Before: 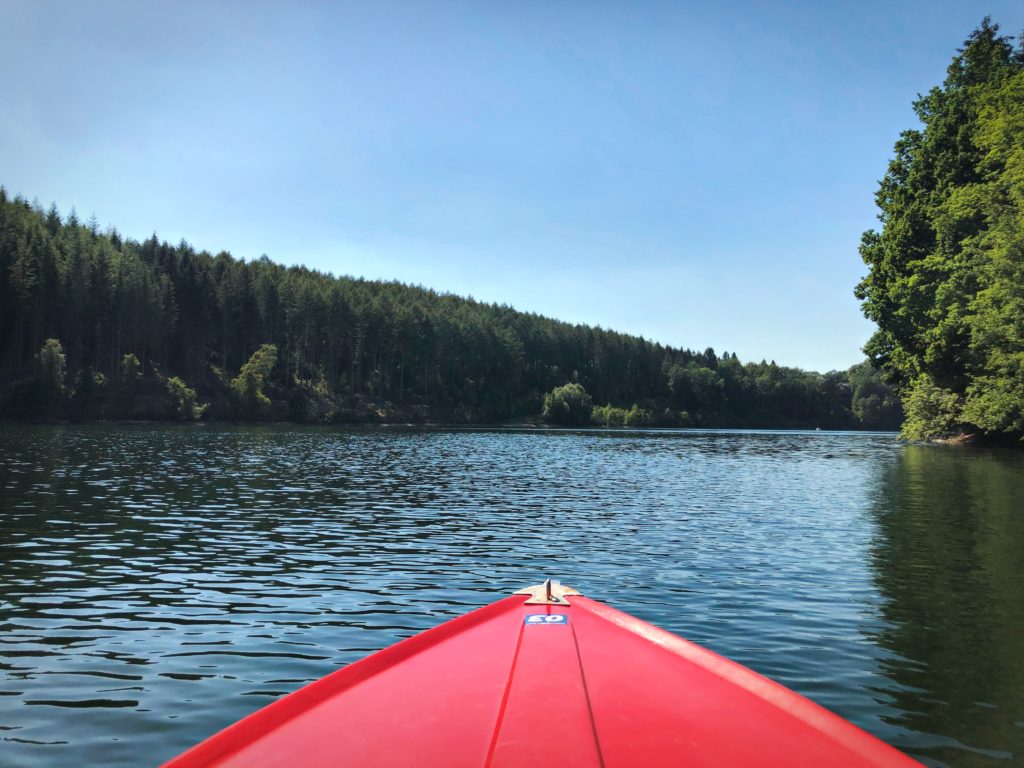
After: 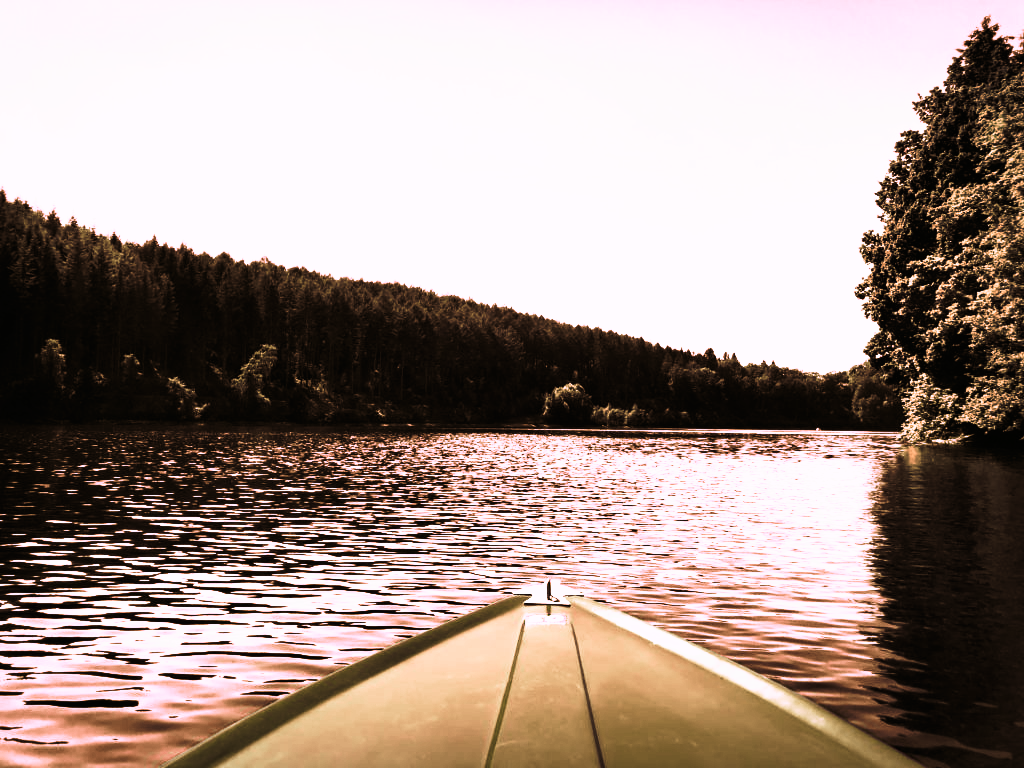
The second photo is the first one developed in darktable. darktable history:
tone curve: curves: ch0 [(0, 0) (0.003, 0) (0.011, 0.001) (0.025, 0.003) (0.044, 0.003) (0.069, 0.006) (0.1, 0.009) (0.136, 0.014) (0.177, 0.029) (0.224, 0.061) (0.277, 0.127) (0.335, 0.218) (0.399, 0.38) (0.468, 0.588) (0.543, 0.809) (0.623, 0.947) (0.709, 0.987) (0.801, 0.99) (0.898, 0.99) (1, 1)], preserve colors none
color look up table: target L [82.63, 80.67, 82.63, 82.66, 82.66, 82.63, 80.75, 82.51, 68.14, 58.04, 58.14, 58.27, 50.75, 40.71, 36.08, 39.01, 18.11, 200.27, 82.59, 66.49, 59.84, 60.67, 56.17, 50.73, 38.84, 35.01, 18.2, 10.74, 3.496, 82.63, 82.63, 79.74, 64.91, 61.87, 48.47, 51.89, 50.02, 45.93, 45.97, 42.75, 23.15, 82.66, 100.22, 82.66, 82.59, 82.63, 60.62, 51.54, 29.91], target a [63.65, 65.91, 63.65, 63.73, 63.73, 63.65, 66.21, 60.14, 12.22, 7.651, 7.271, 7.149, 11.85, 7.522, 6.065, 6.148, 3.031, 0, 63.57, 8.835, 6.411, 8.371, 9.762, 12.71, 6.14, 5.542, 4.978, 4.174, -4.897, 63.65, 63.65, 69.22, 5.092, 8.369, 10.01, 12.97, 10.75, 7.366, 7.169, 7.923, 4.964, 63.73, 1.267, 63.73, 63.57, 63.65, 8.023, 12.36, 6.752], target b [-30.85, 22.89, -30.85, -31.29, -31.29, -30.85, 17.82, 20.66, 3.408, 7.483, 7.161, 7.087, 8.289, 6.902, 5.522, 6.657, 3.986, 0, -30.4, 2.671, 6.222, 5.765, 8.525, 8.783, 6.67, 6.212, 4.178, 5.876, 4.511, -30.85, -30.85, 18.89, 7.05, 5.089, 8.279, 8.746, 8.148, 8.205, 7.727, 7.937, 6.807, -31.29, -0.58, -31.29, -30.4, -30.85, 6.215, 8.349, 6.658], num patches 49
